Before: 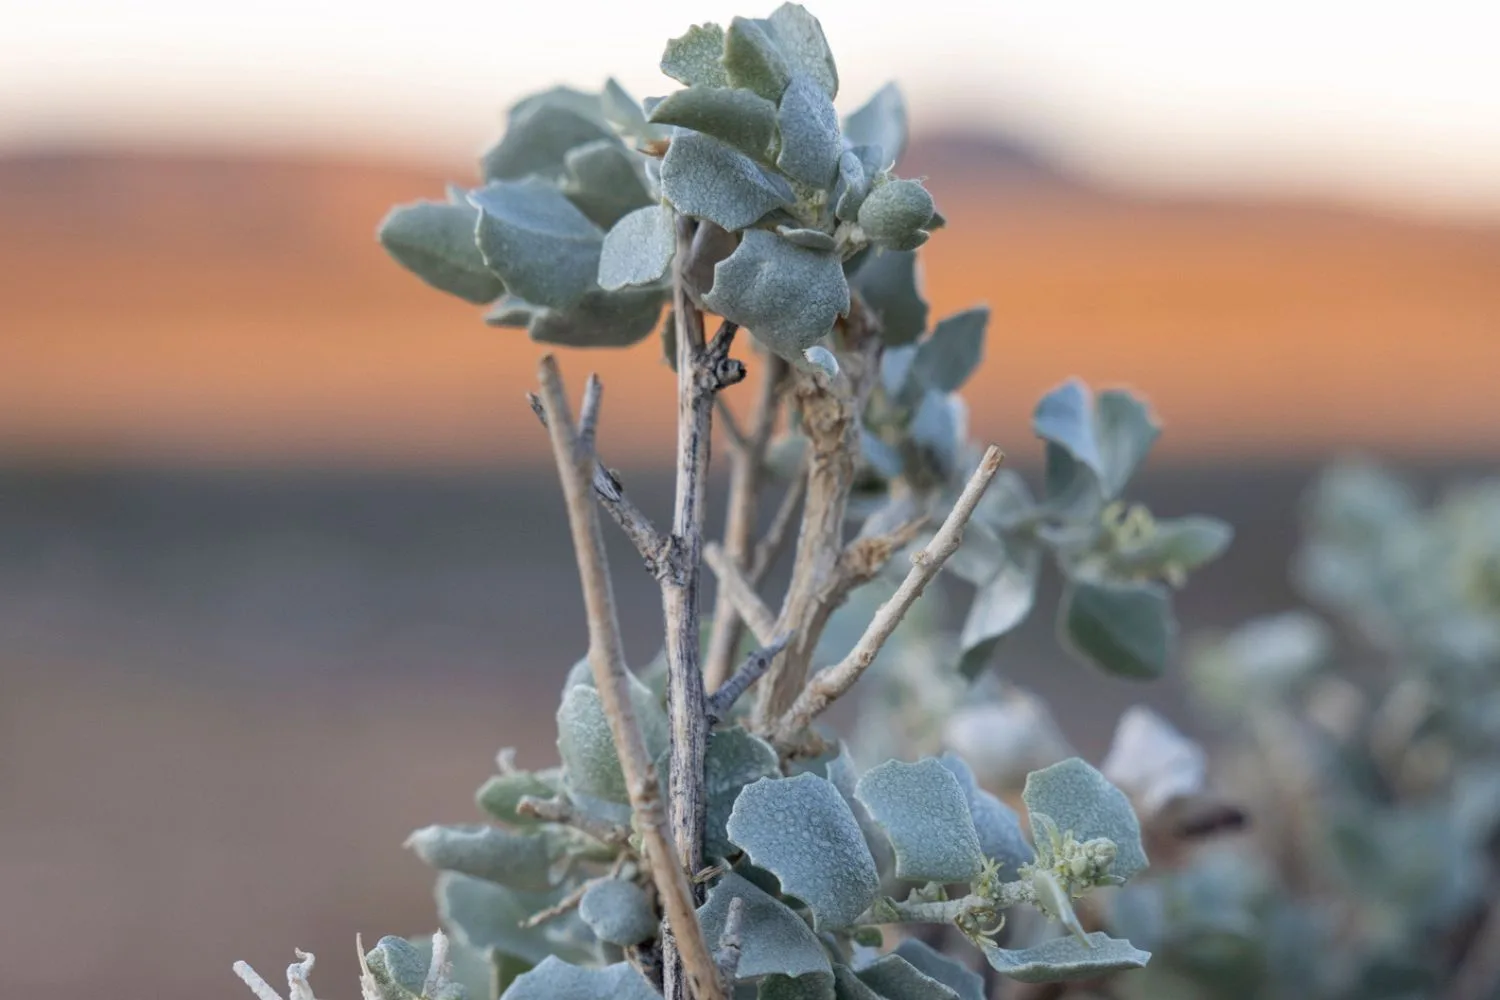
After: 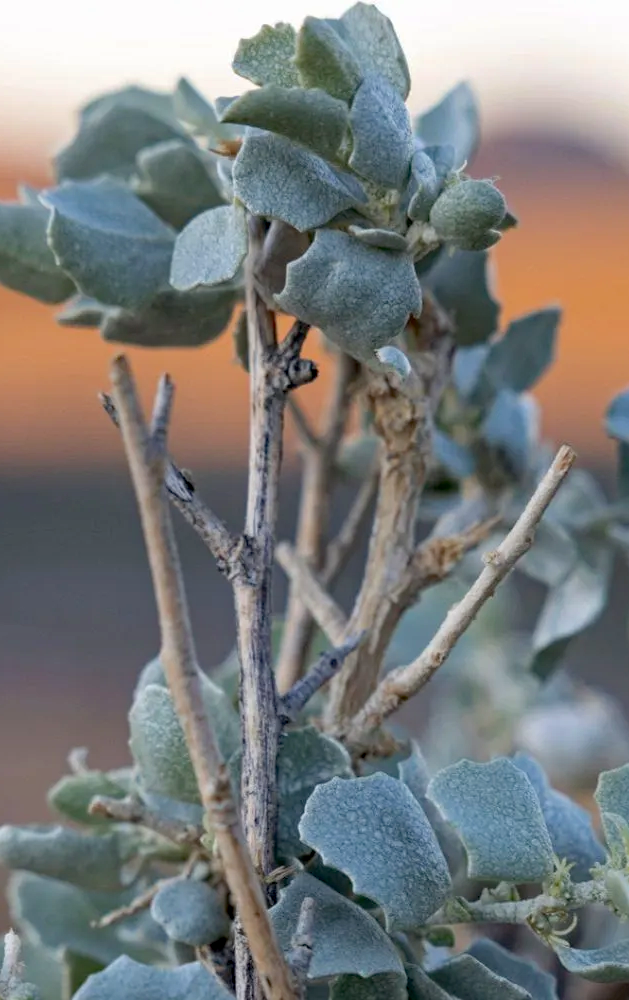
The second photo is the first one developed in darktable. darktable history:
crop: left 28.6%, right 29.461%
haze removal: strength 0.294, distance 0.252, compatibility mode true, adaptive false
